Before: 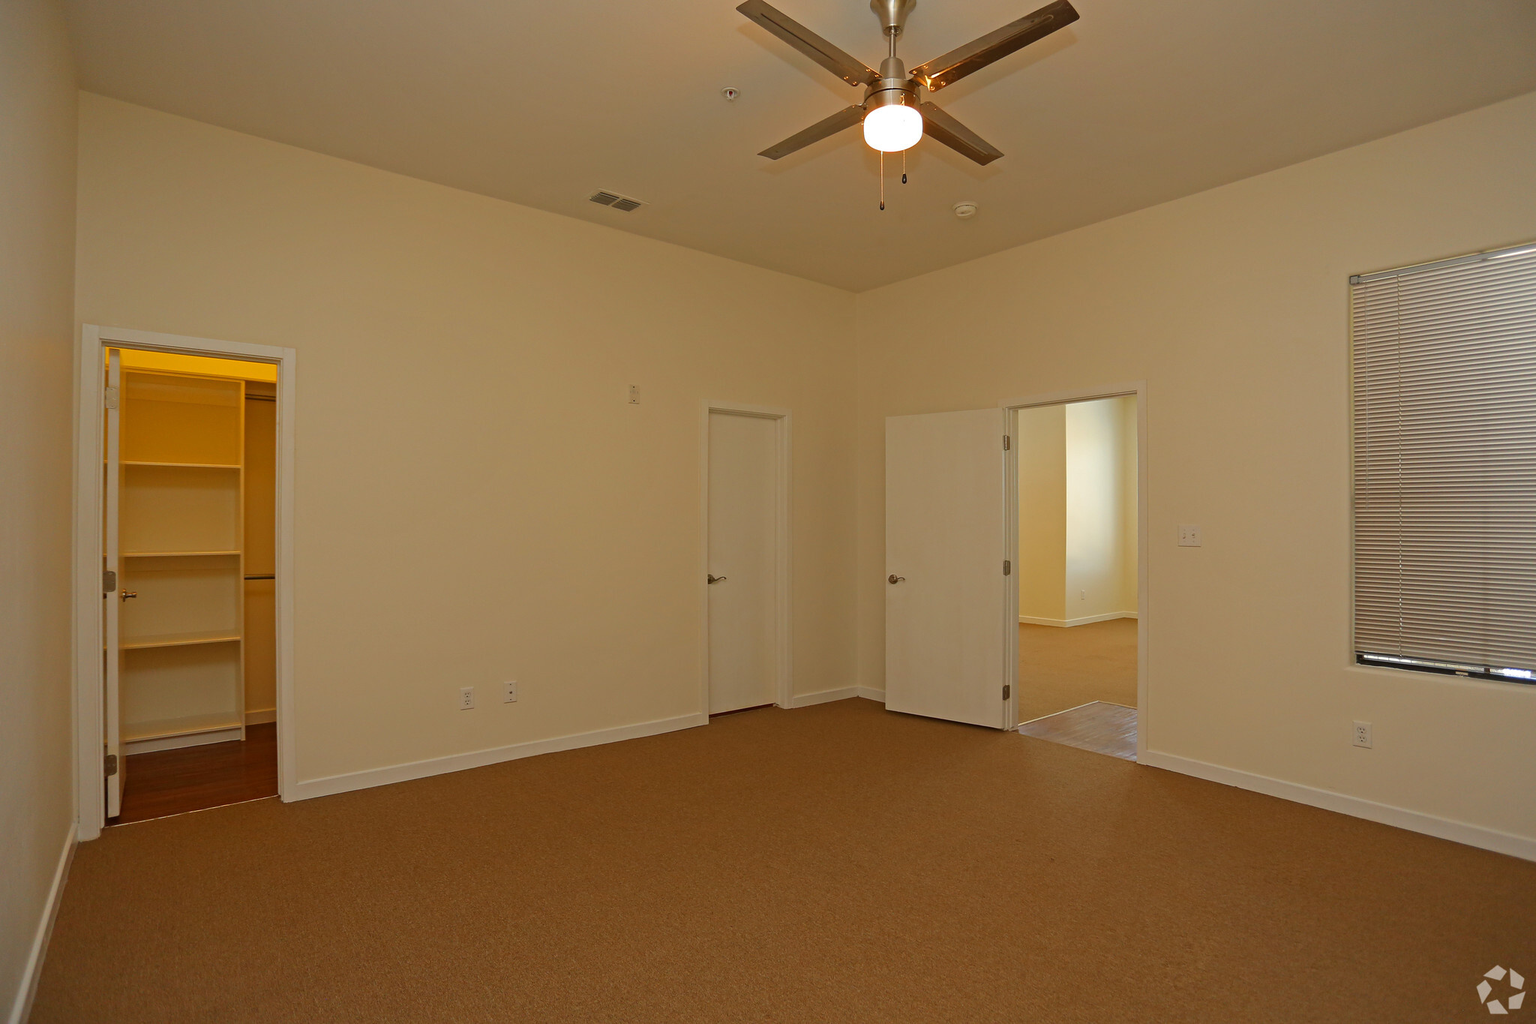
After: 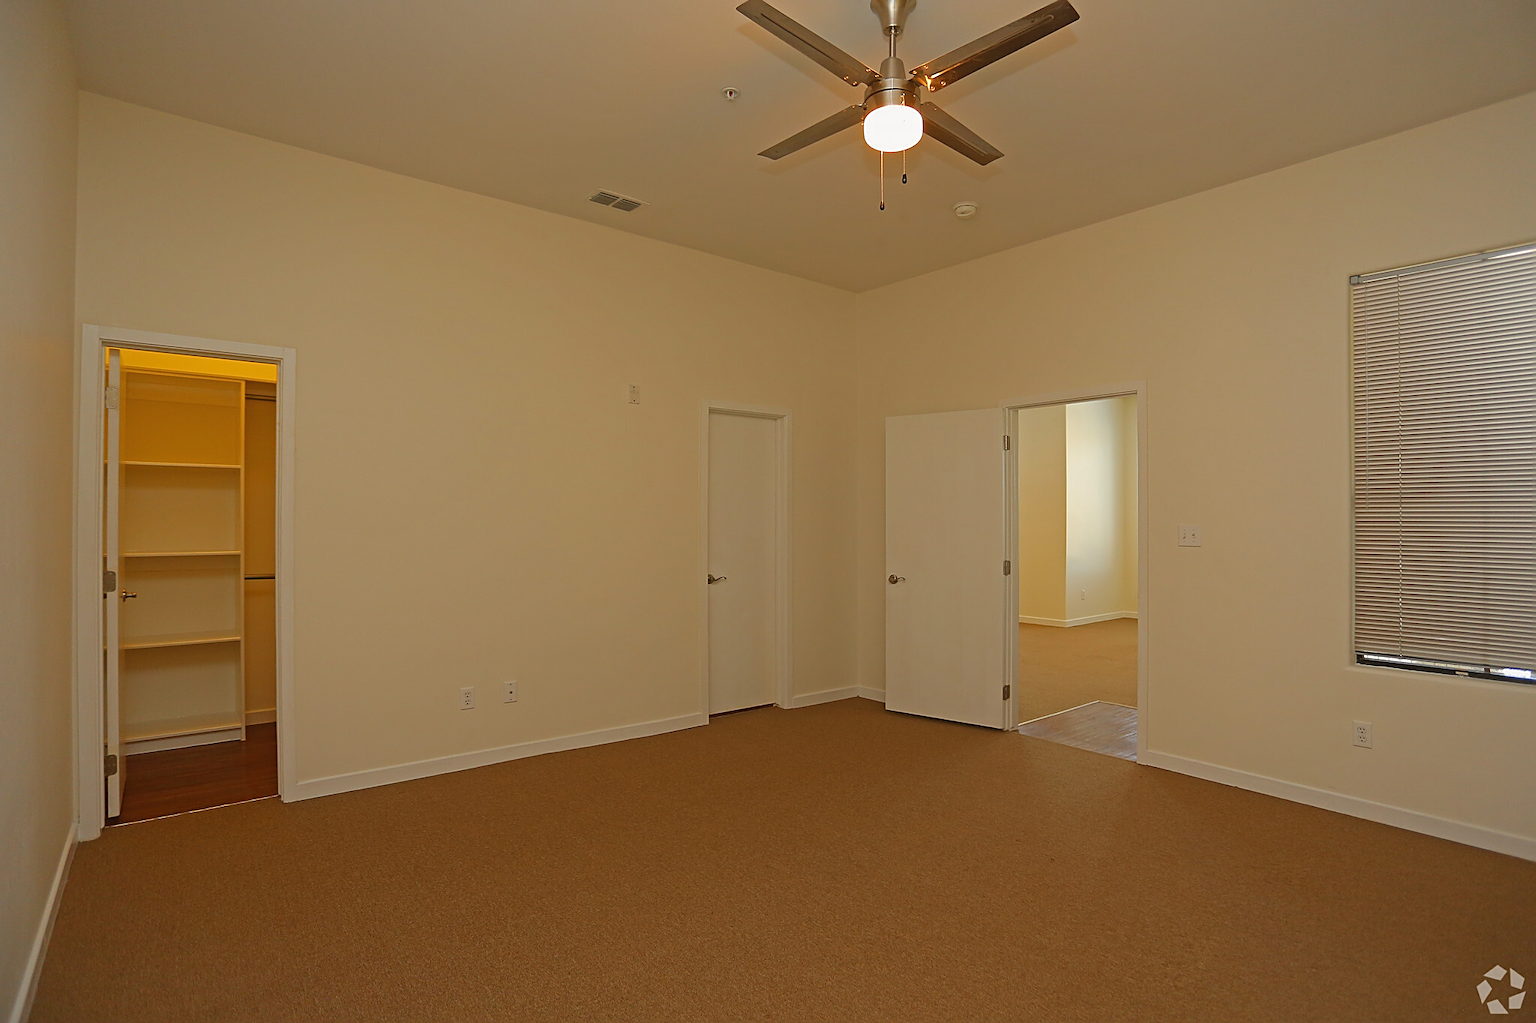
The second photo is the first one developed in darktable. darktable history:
sharpen: on, module defaults
contrast equalizer: y [[0.6 ×6], [0.55 ×6], [0 ×6], [0 ×6], [0 ×6]], mix -0.212
